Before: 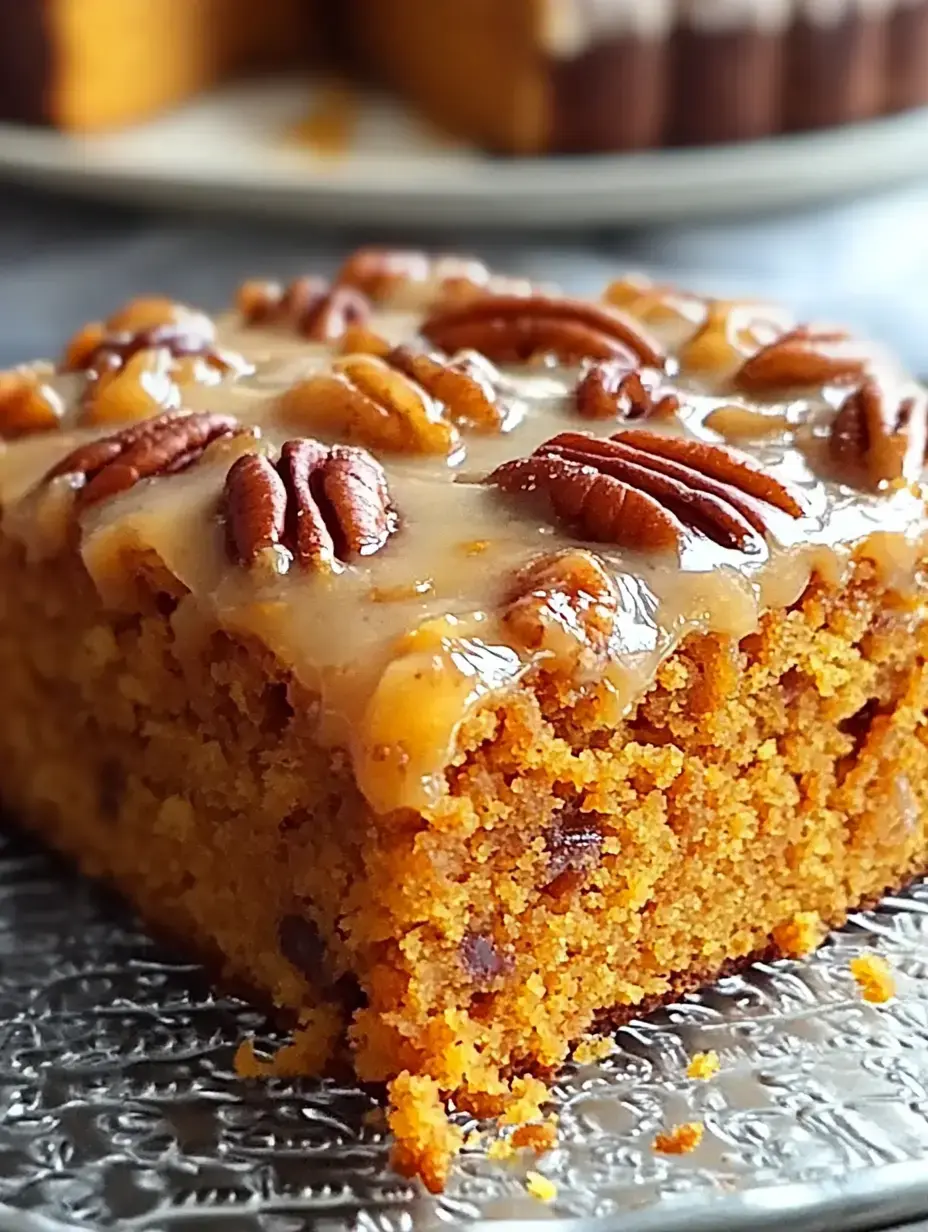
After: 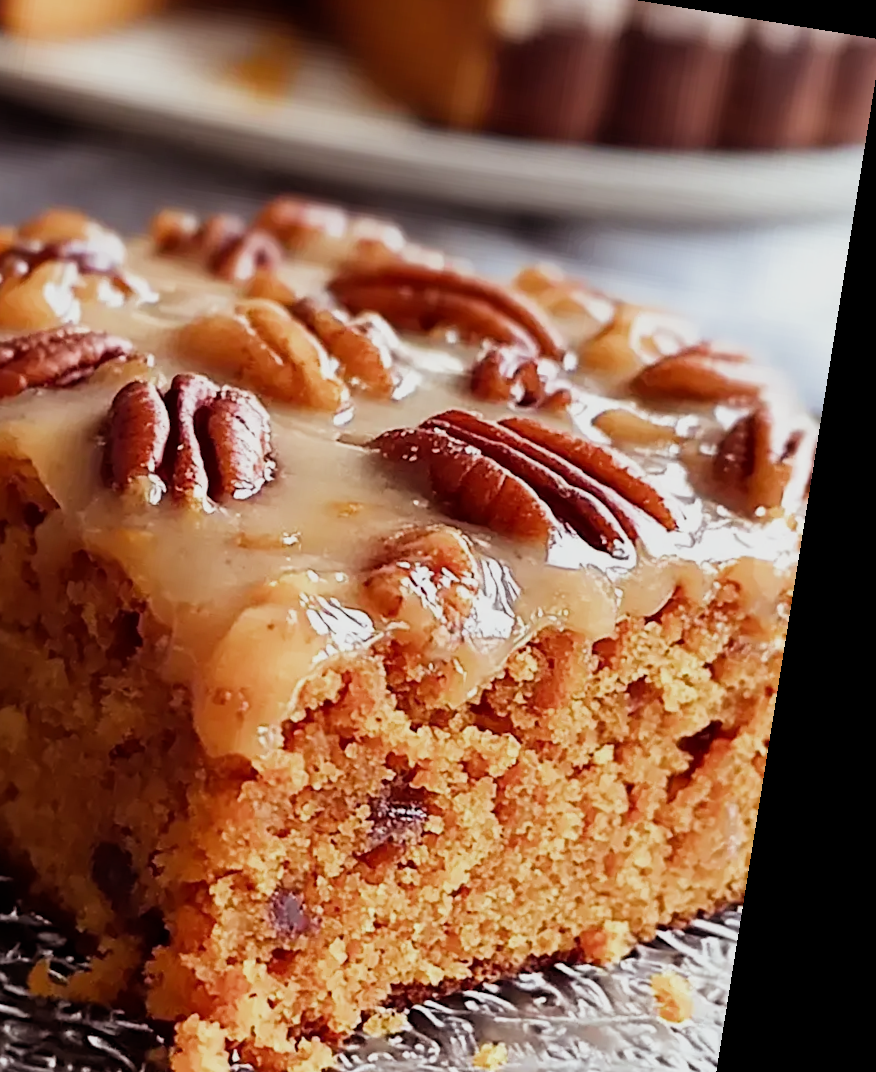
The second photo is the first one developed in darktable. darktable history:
crop and rotate: left 20.74%, top 7.912%, right 0.375%, bottom 13.378%
filmic rgb: middle gray luminance 21.73%, black relative exposure -14 EV, white relative exposure 2.96 EV, threshold 6 EV, target black luminance 0%, hardness 8.81, latitude 59.69%, contrast 1.208, highlights saturation mix 5%, shadows ↔ highlights balance 41.6%, add noise in highlights 0, color science v3 (2019), use custom middle-gray values true, iterations of high-quality reconstruction 0, contrast in highlights soft, enable highlight reconstruction true
rgb levels: mode RGB, independent channels, levels [[0, 0.474, 1], [0, 0.5, 1], [0, 0.5, 1]]
rotate and perspective: rotation 9.12°, automatic cropping off
